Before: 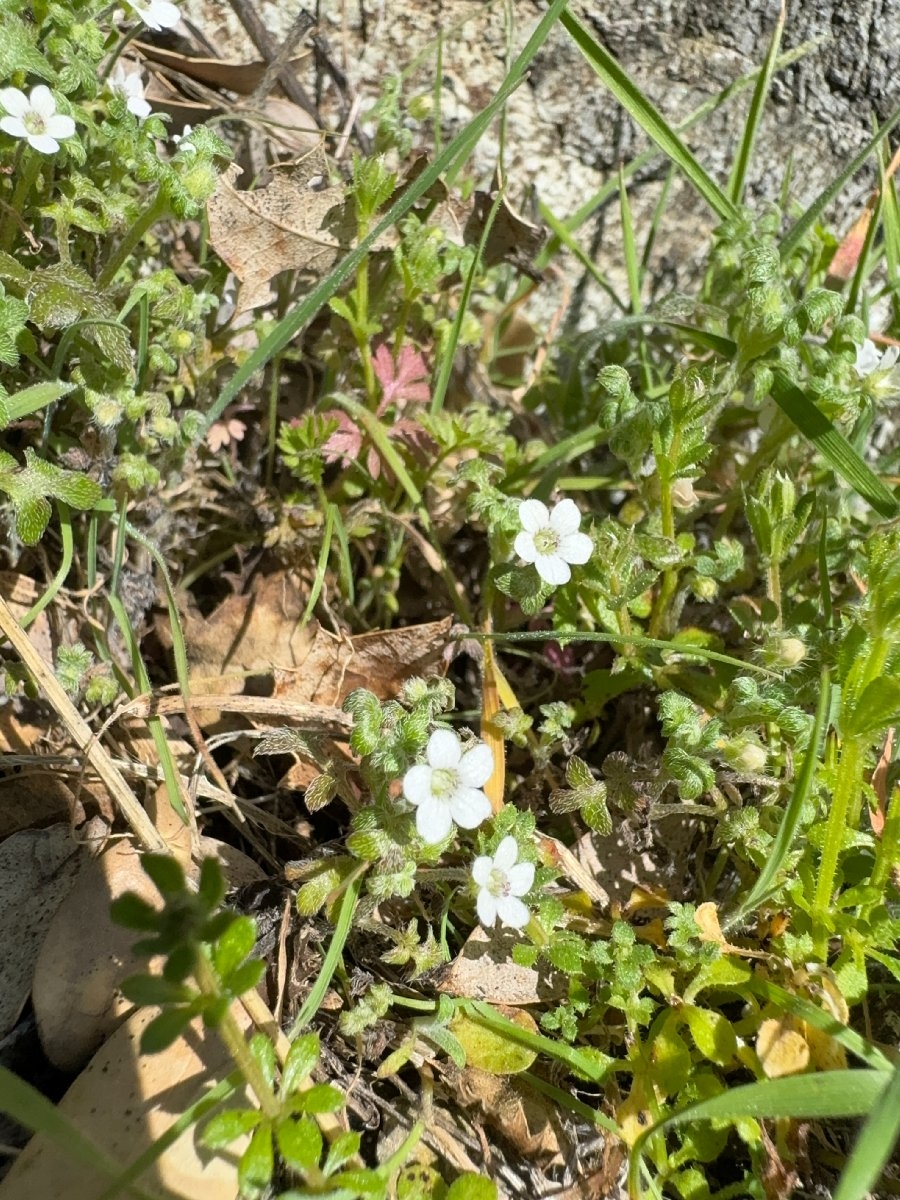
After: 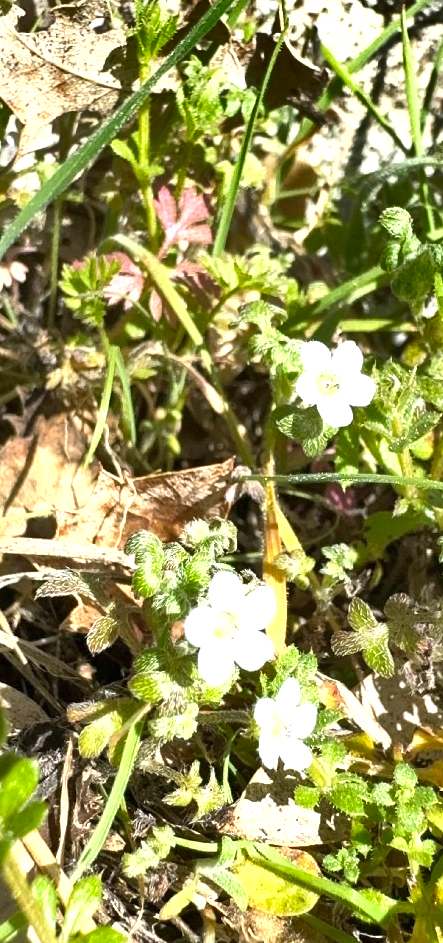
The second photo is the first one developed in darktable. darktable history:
crop and rotate: angle 0.023°, left 24.277%, top 13.168%, right 26.392%, bottom 8.137%
exposure: black level correction 0, exposure 1 EV, compensate highlight preservation false
shadows and highlights: shadows 24.52, highlights -78.19, soften with gaussian
